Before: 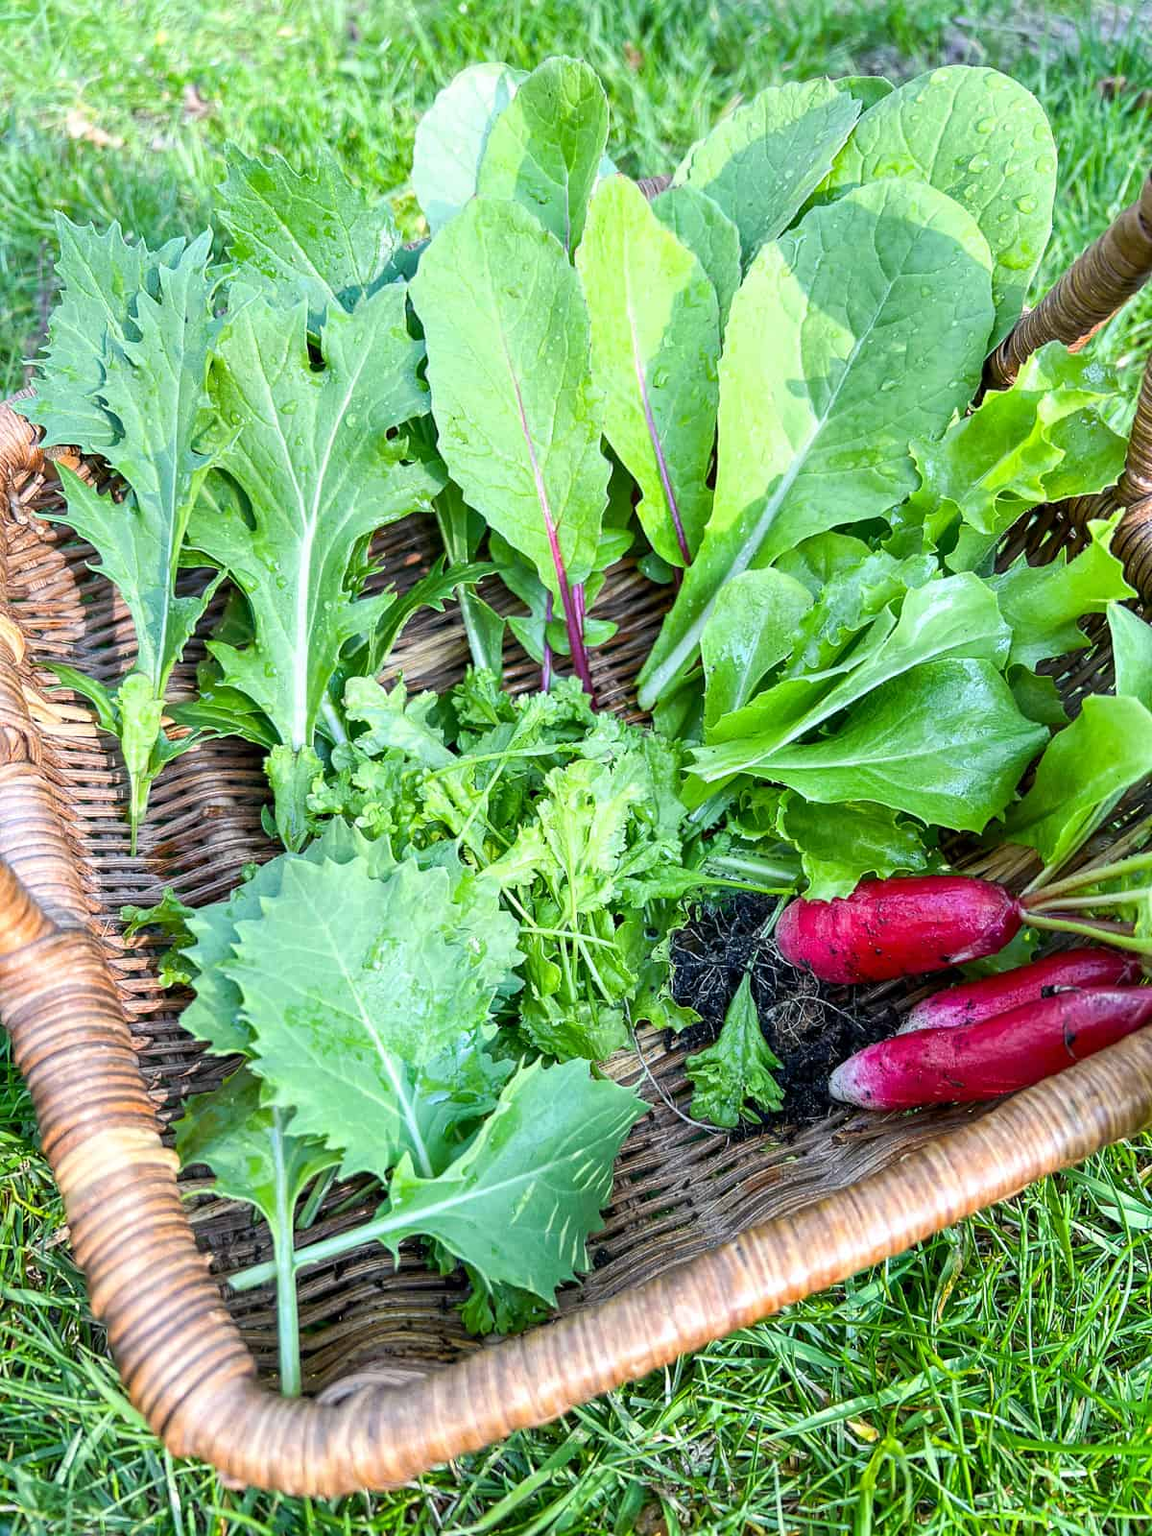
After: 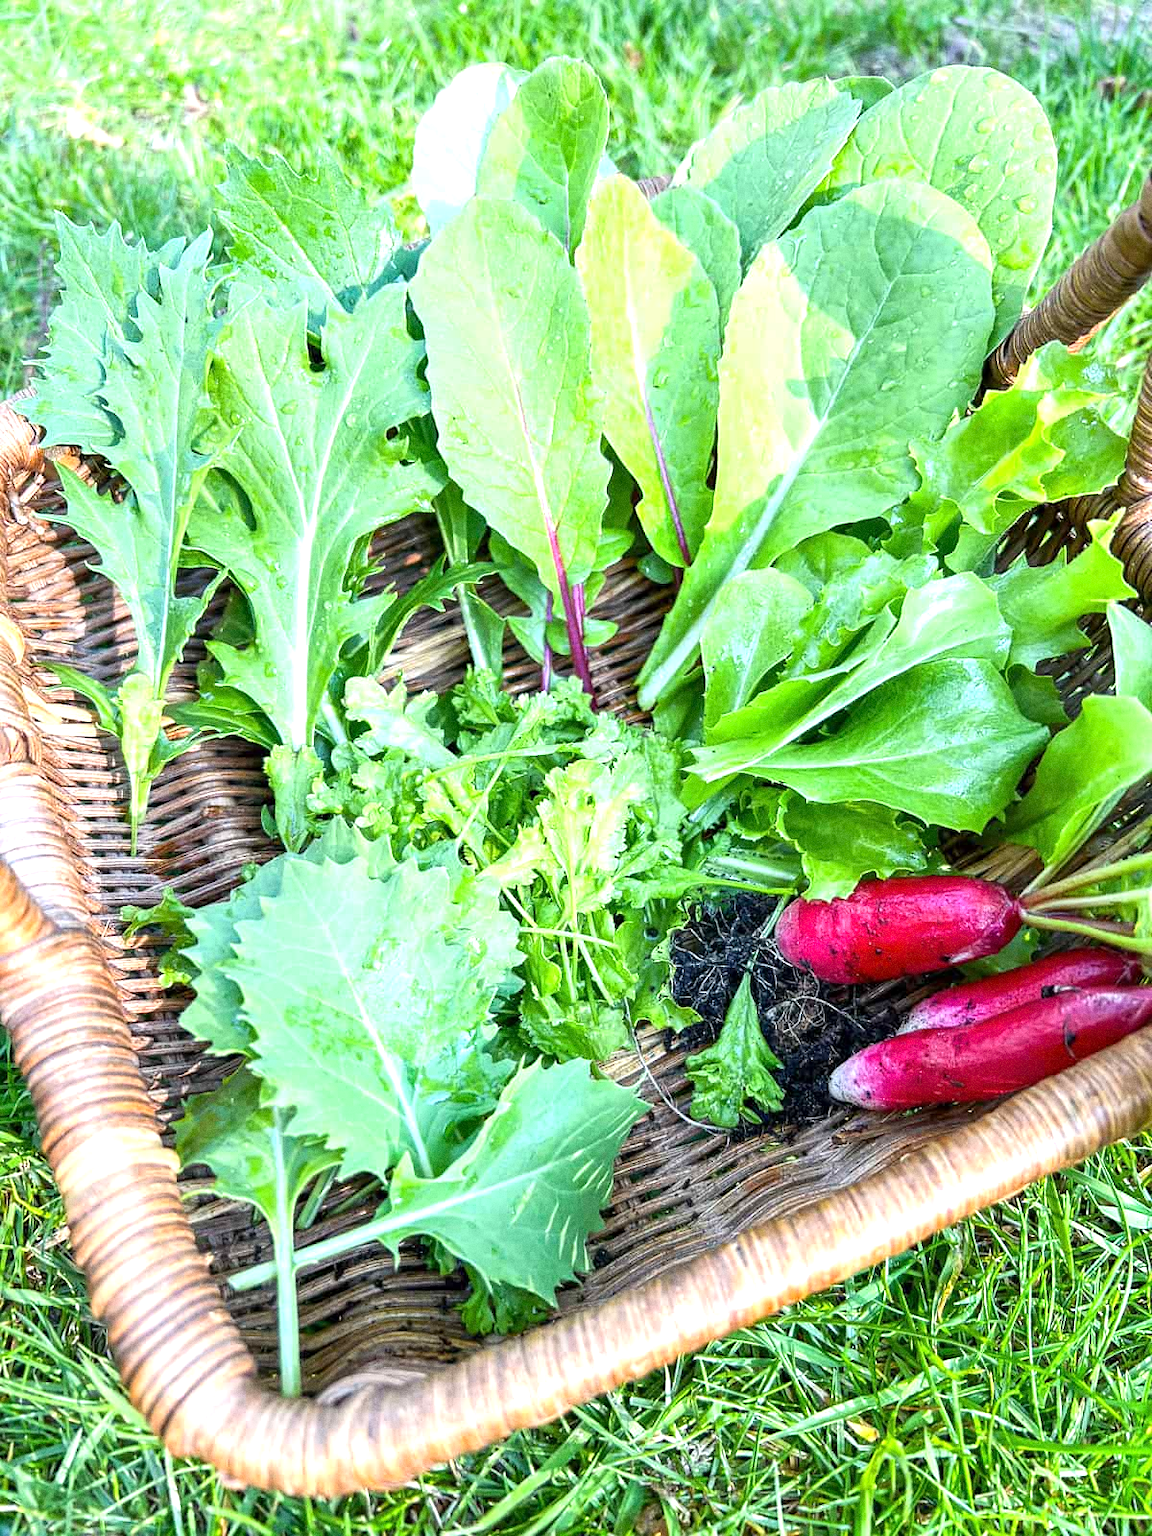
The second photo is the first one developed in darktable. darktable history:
exposure: exposure 0.6 EV, compensate highlight preservation false
grain: coarseness 0.09 ISO
